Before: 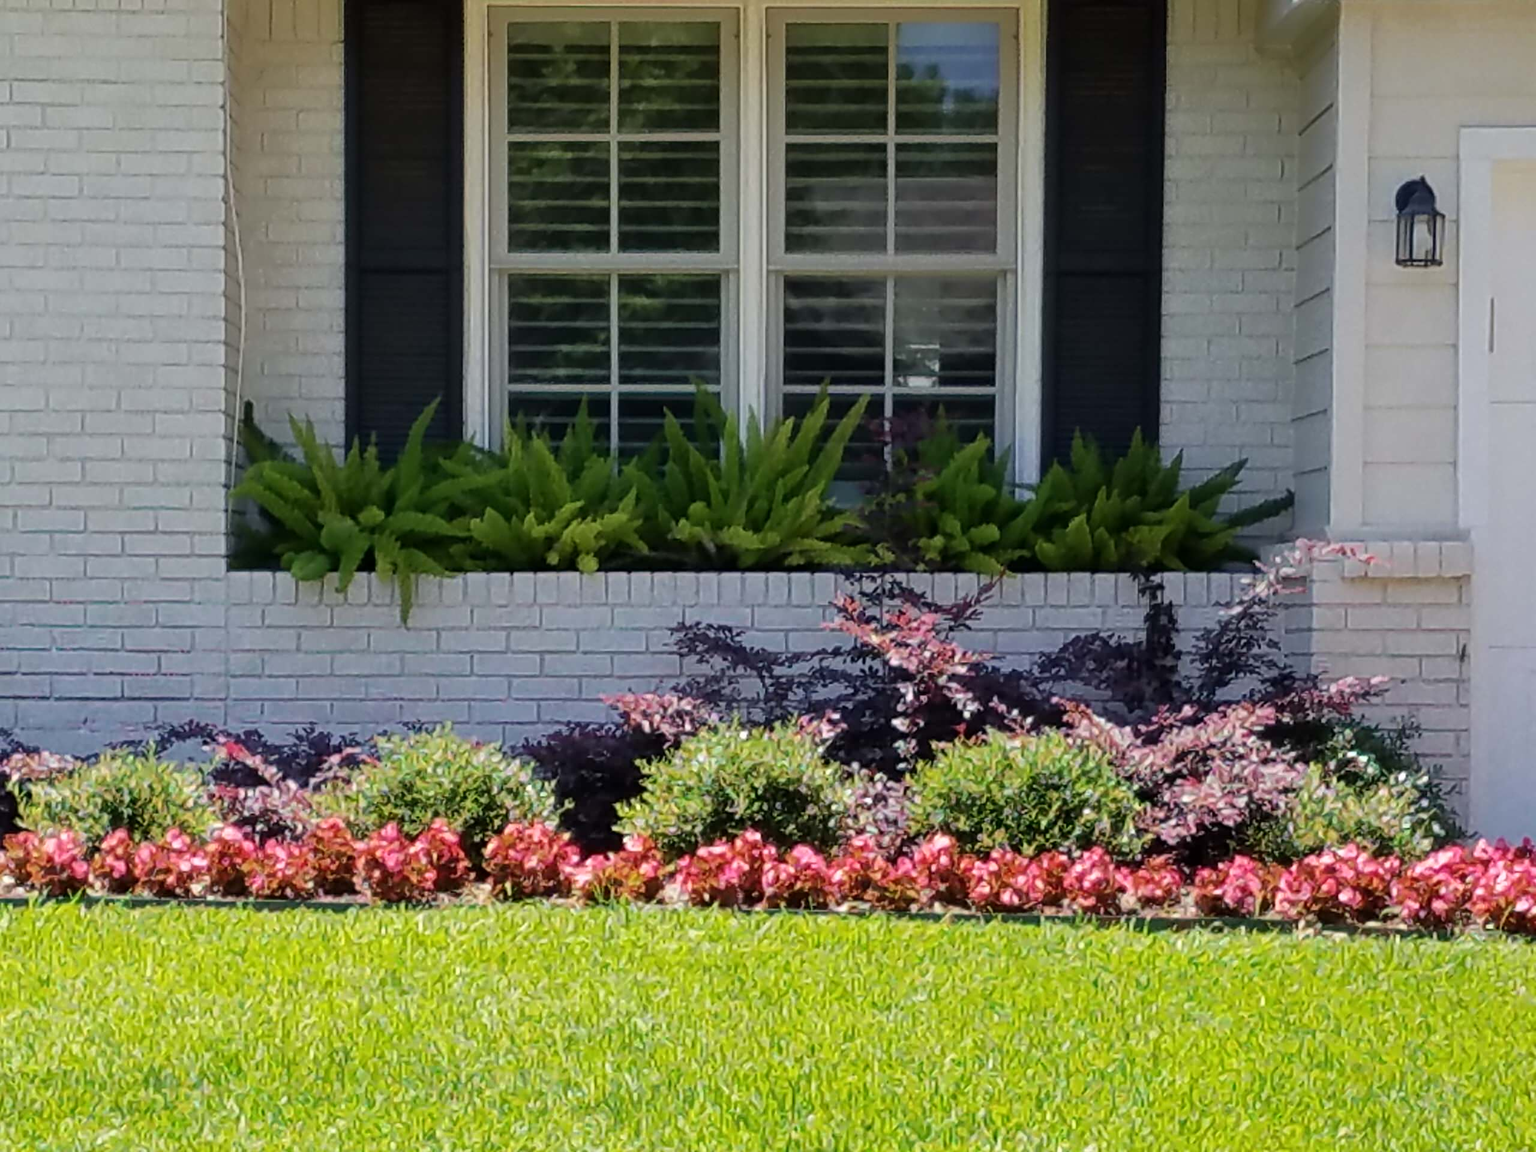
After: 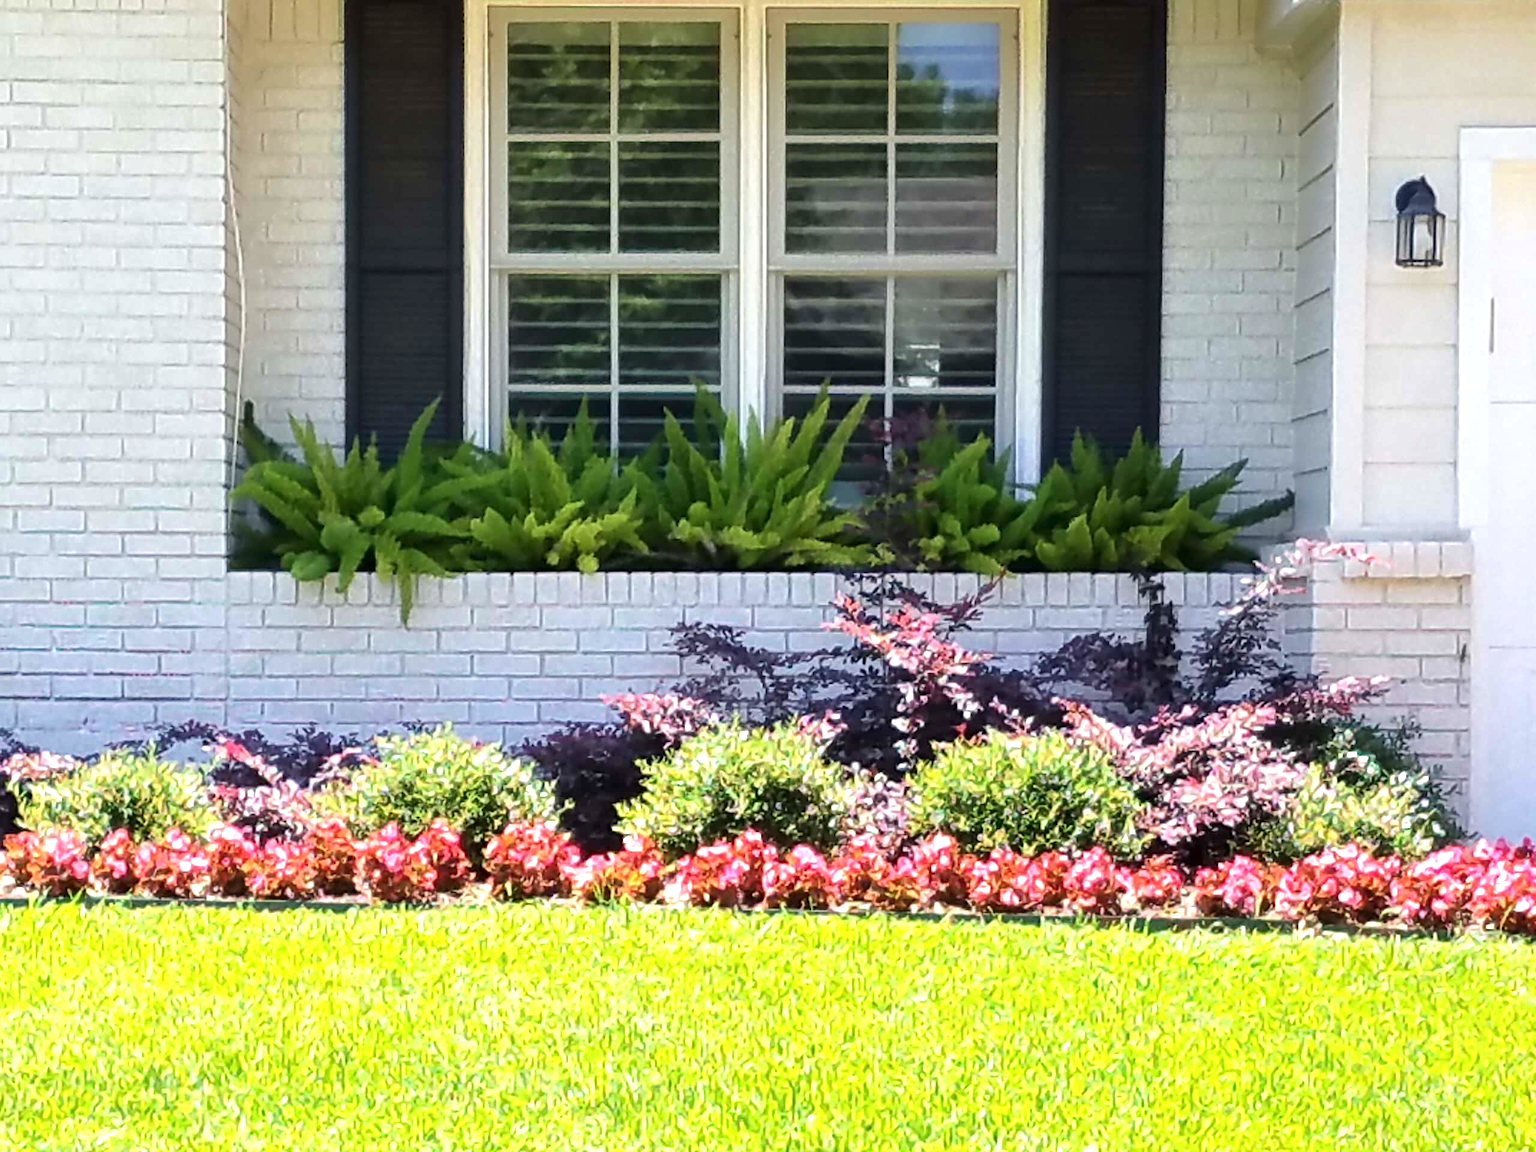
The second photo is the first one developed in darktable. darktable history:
exposure: black level correction 0, exposure 1.099 EV, compensate highlight preservation false
tone equalizer: edges refinement/feathering 500, mask exposure compensation -1.57 EV, preserve details no
